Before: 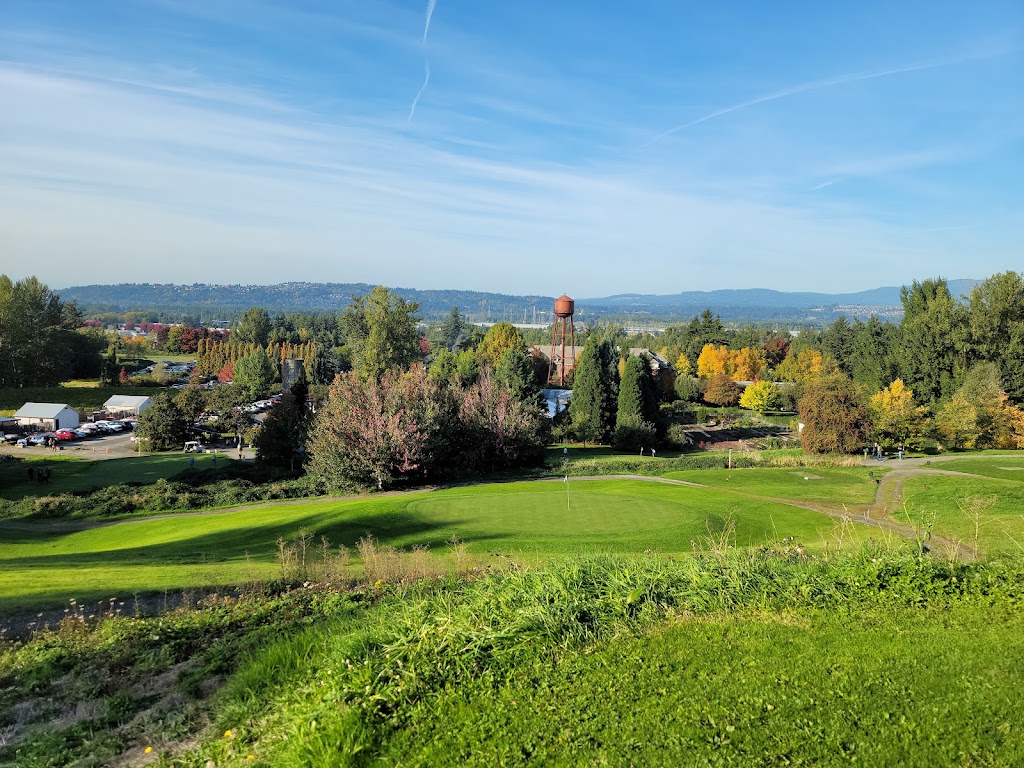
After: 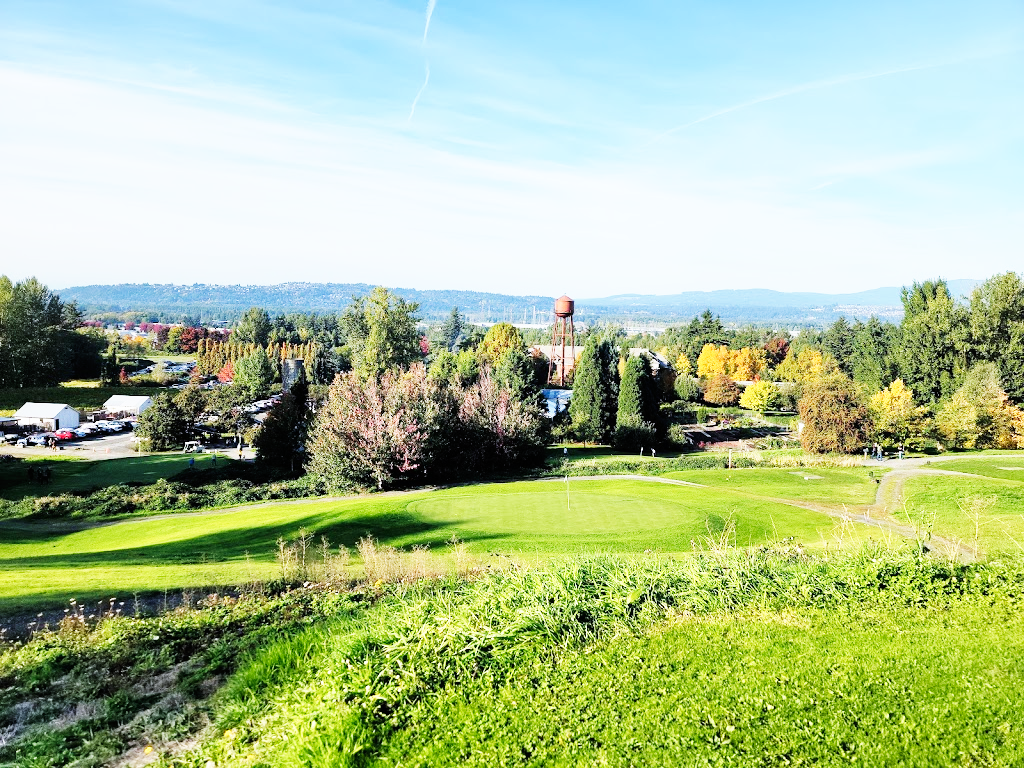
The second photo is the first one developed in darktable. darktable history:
contrast brightness saturation: saturation -0.085
color calibration: illuminant as shot in camera, x 0.358, y 0.373, temperature 4628.91 K
base curve: curves: ch0 [(0, 0) (0.007, 0.004) (0.027, 0.03) (0.046, 0.07) (0.207, 0.54) (0.442, 0.872) (0.673, 0.972) (1, 1)], preserve colors none
